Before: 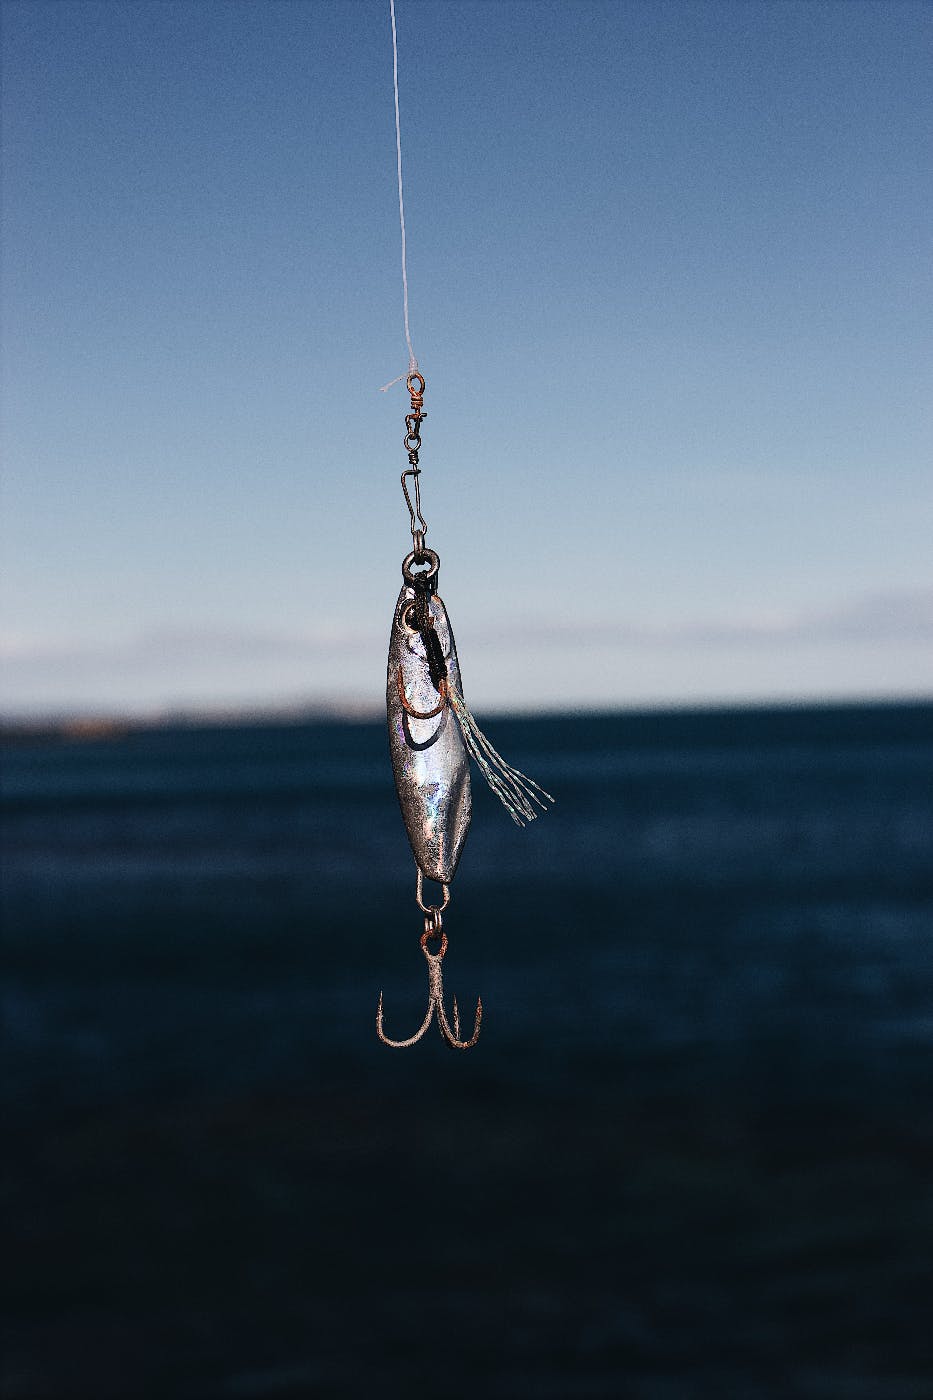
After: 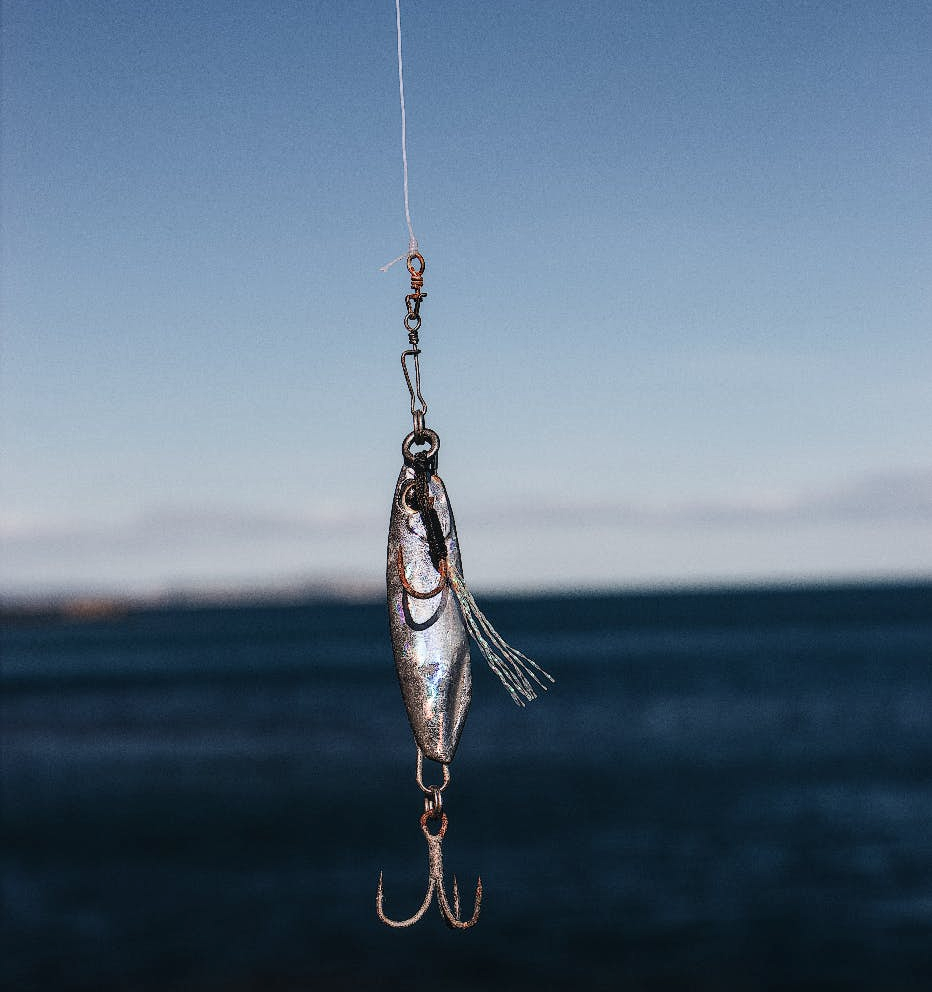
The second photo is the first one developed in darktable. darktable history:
crop and rotate: top 8.584%, bottom 20.555%
local contrast: on, module defaults
